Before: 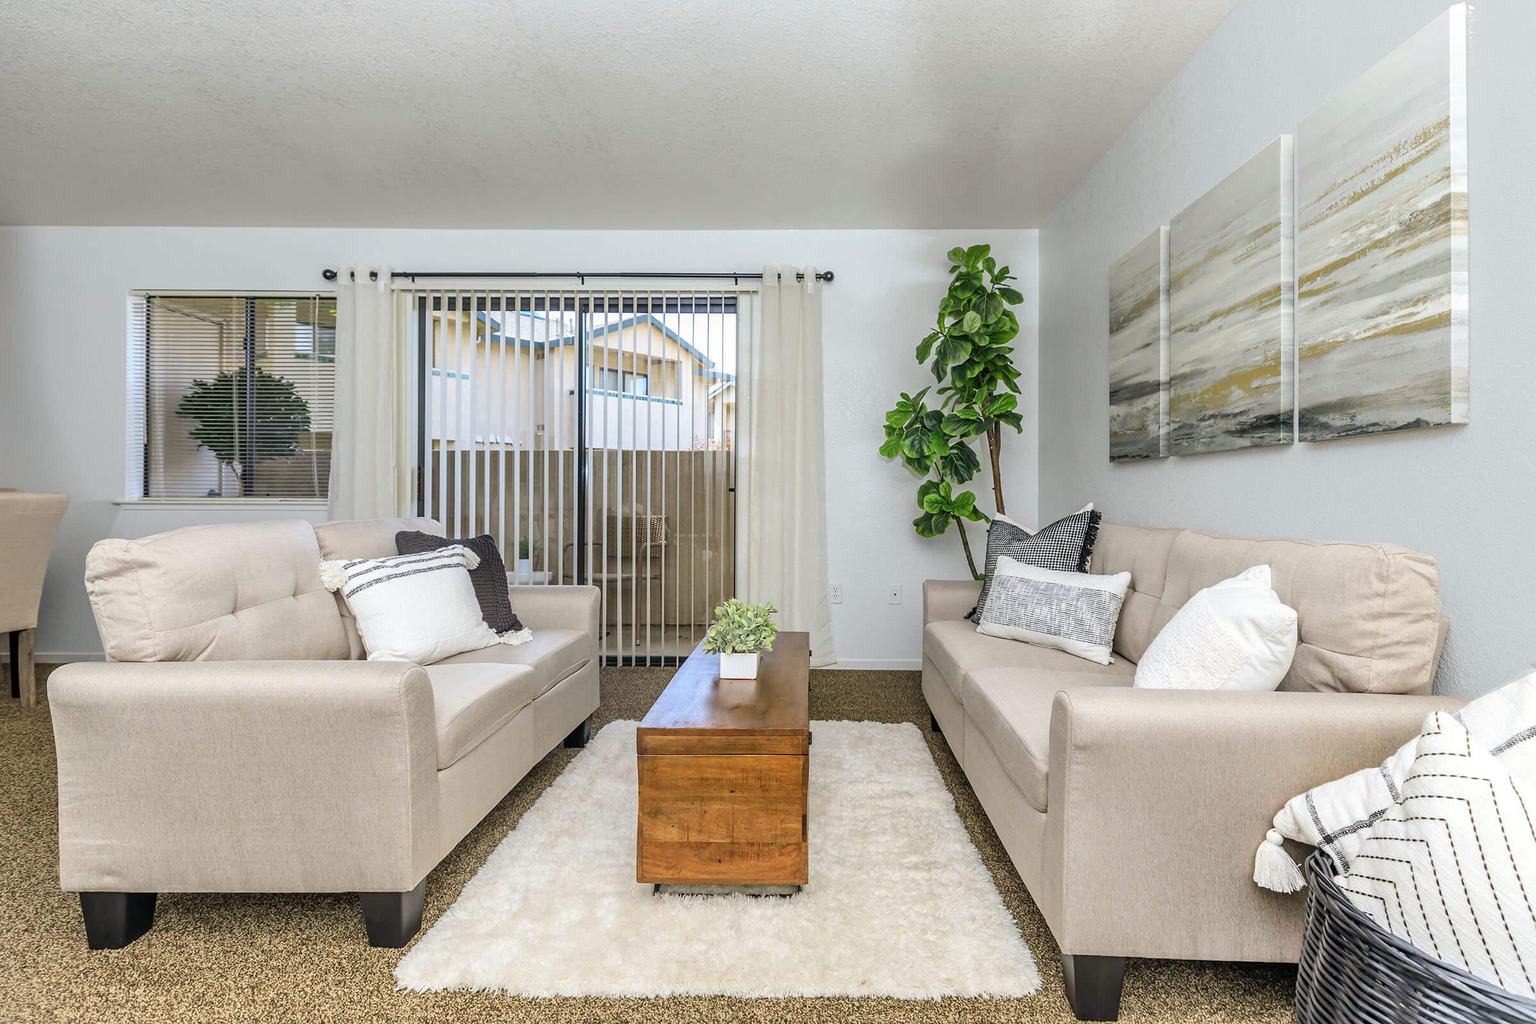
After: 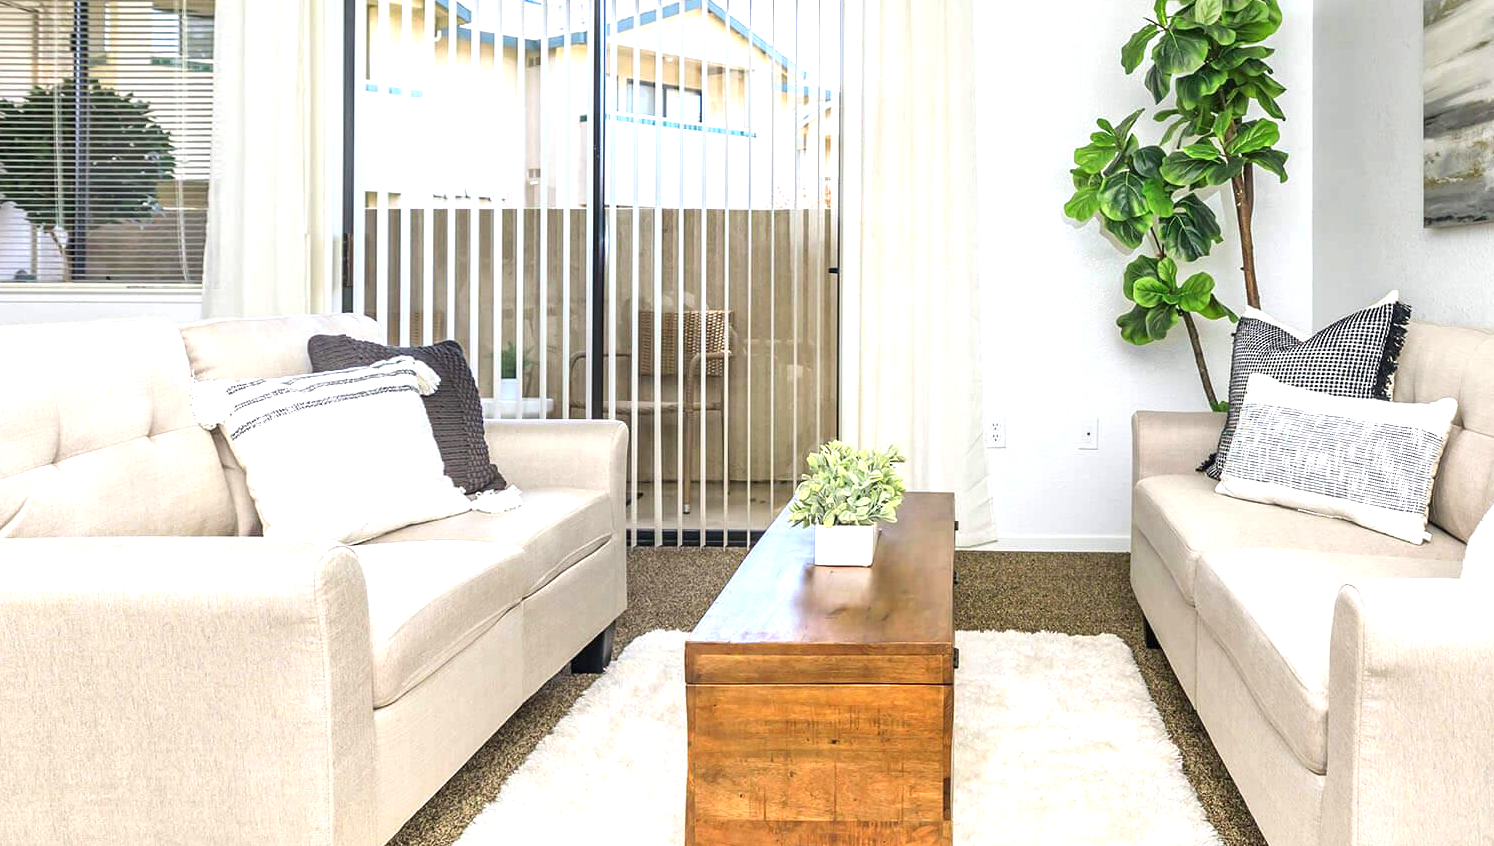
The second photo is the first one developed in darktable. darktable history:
exposure: black level correction 0, exposure 0.951 EV, compensate highlight preservation false
crop: left 12.946%, top 30.997%, right 24.795%, bottom 16.079%
